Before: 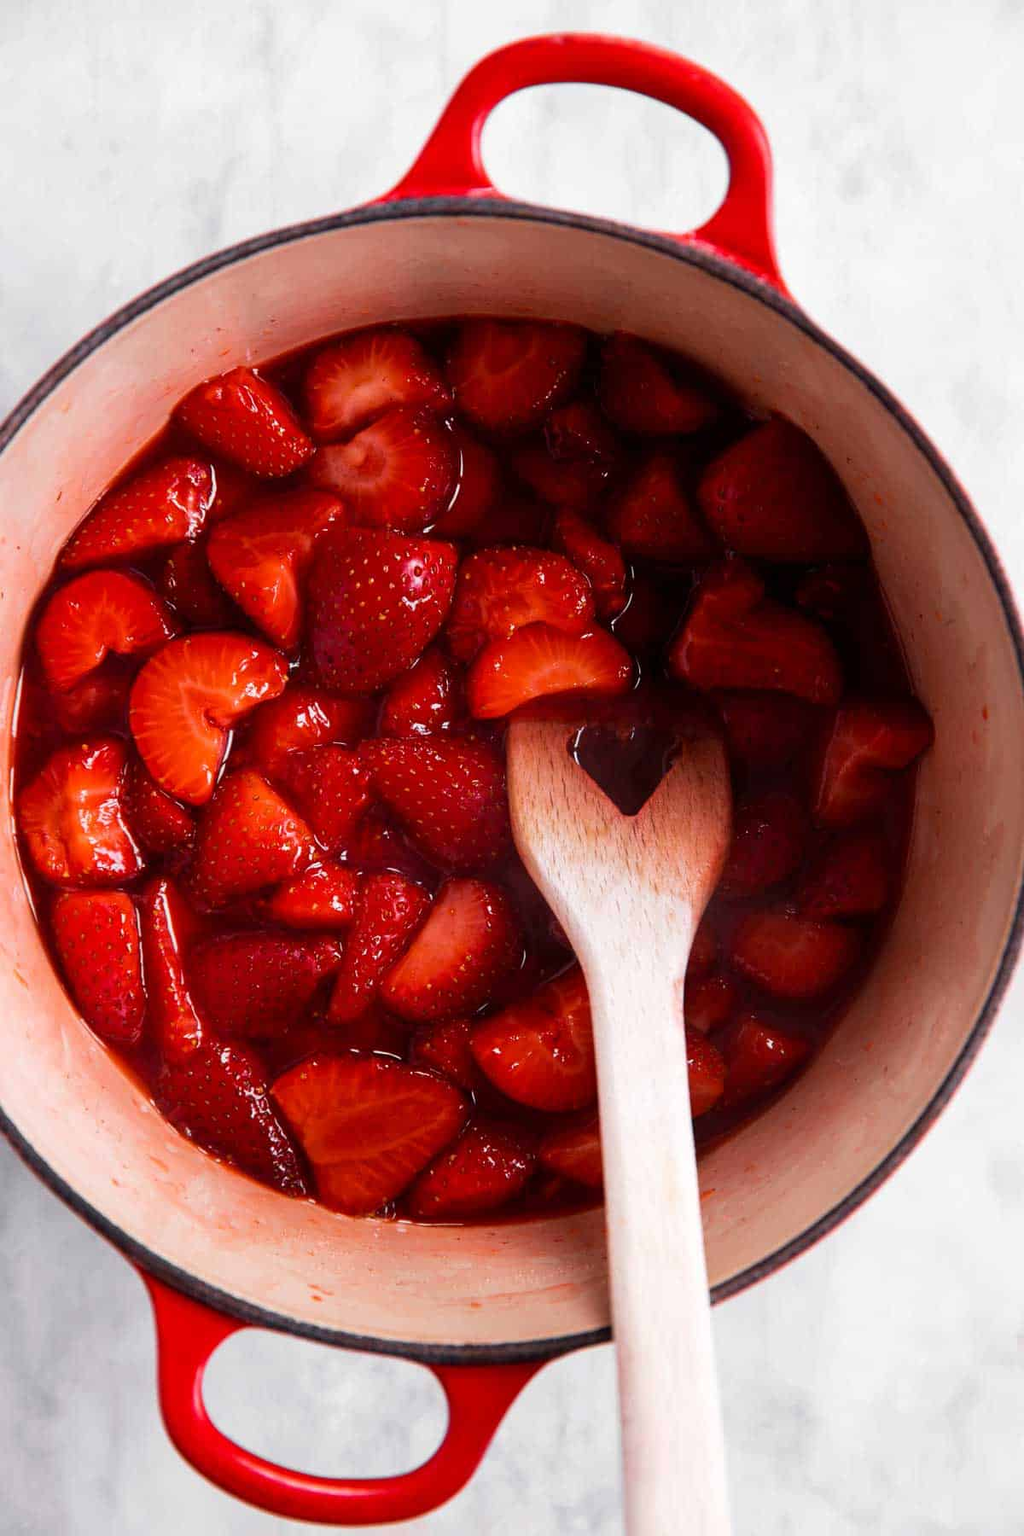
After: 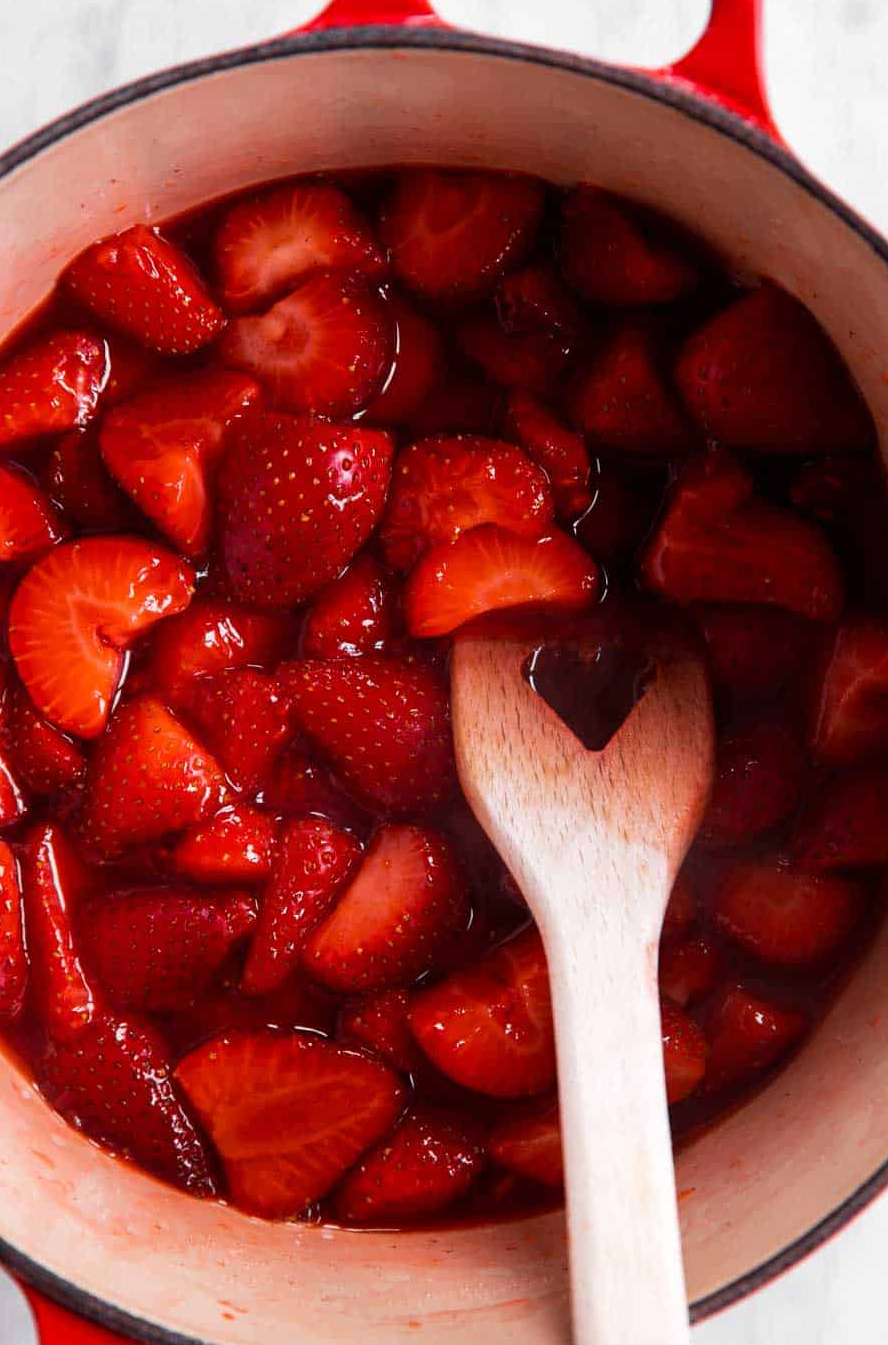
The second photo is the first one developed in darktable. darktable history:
crop and rotate: left 11.932%, top 11.427%, right 14.066%, bottom 13.8%
